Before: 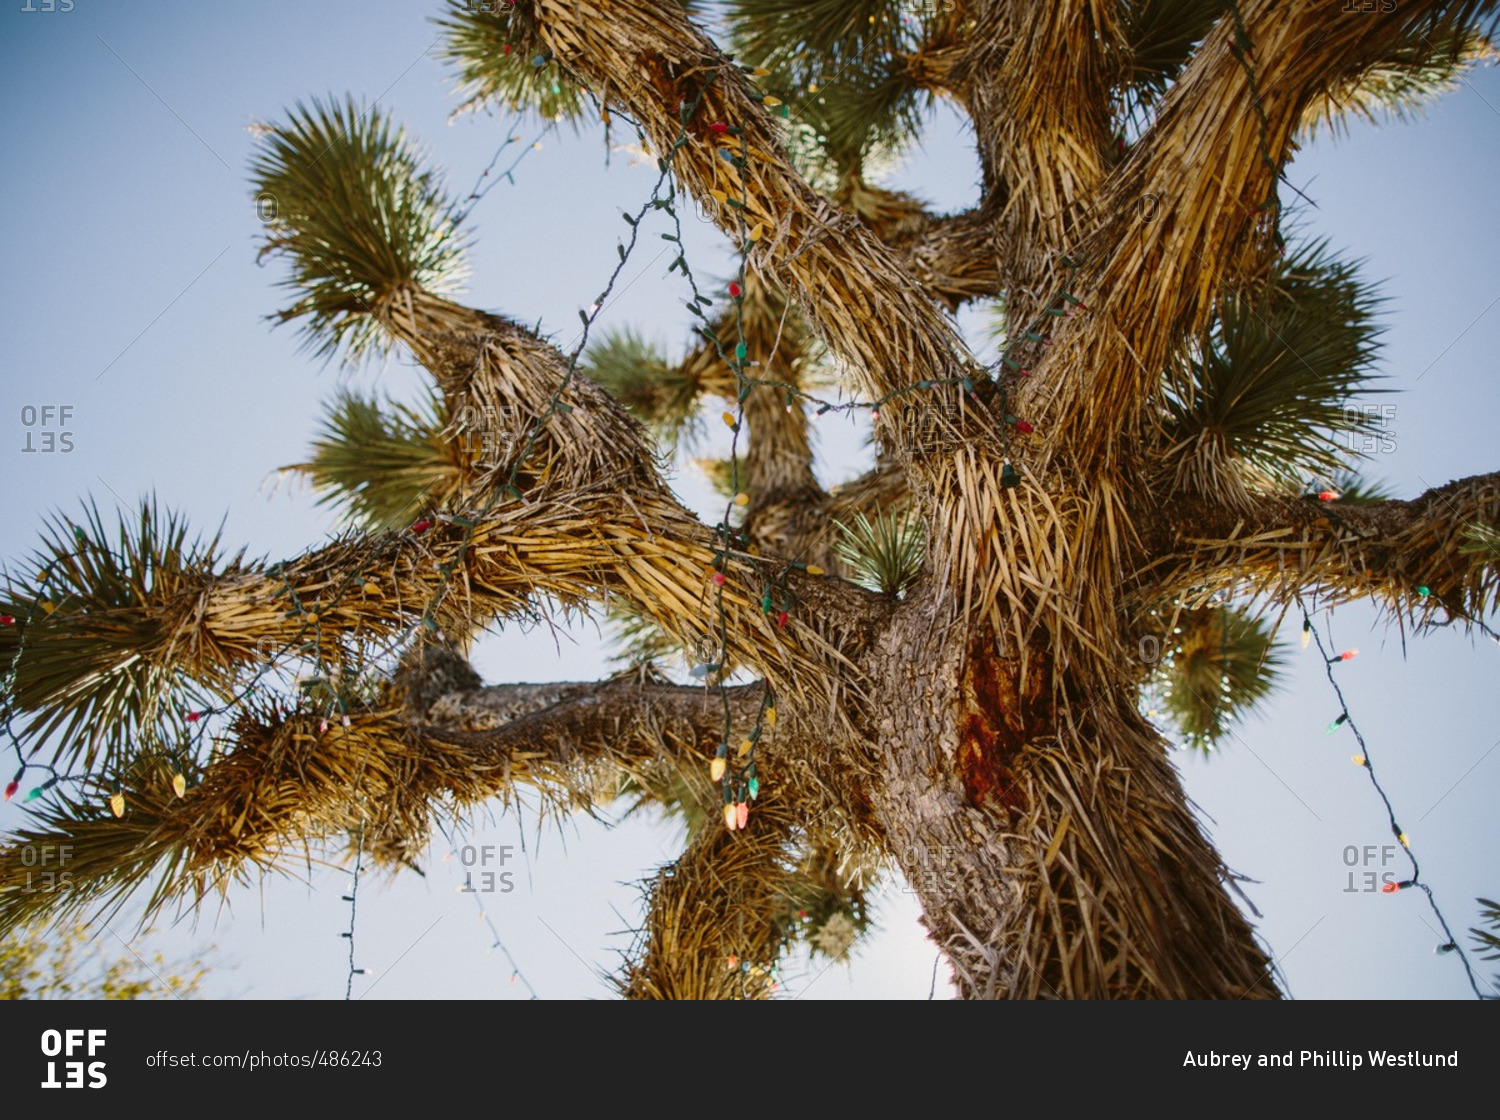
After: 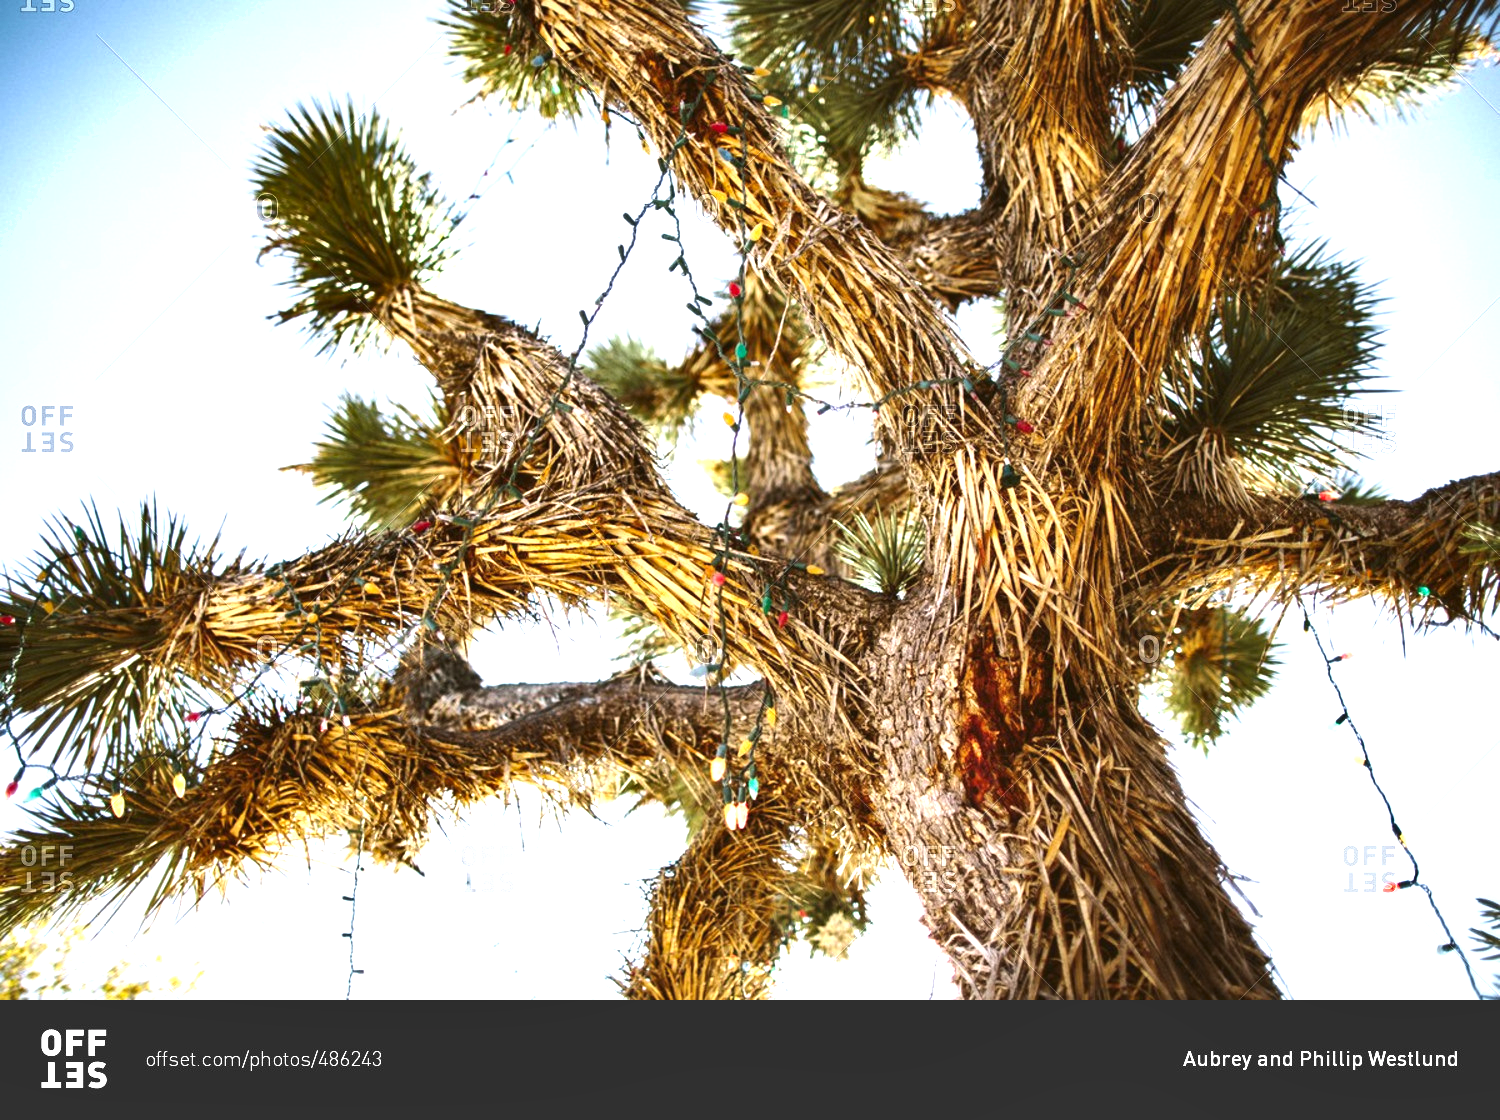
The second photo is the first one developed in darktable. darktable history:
tone equalizer: -8 EV -0.417 EV, -7 EV -0.389 EV, -6 EV -0.333 EV, -5 EV -0.222 EV, -3 EV 0.222 EV, -2 EV 0.333 EV, -1 EV 0.389 EV, +0 EV 0.417 EV, edges refinement/feathering 500, mask exposure compensation -1.57 EV, preserve details no
shadows and highlights: shadows 20.91, highlights -35.45, soften with gaussian
exposure: black level correction 0, exposure 1.1 EV, compensate exposure bias true, compensate highlight preservation false
